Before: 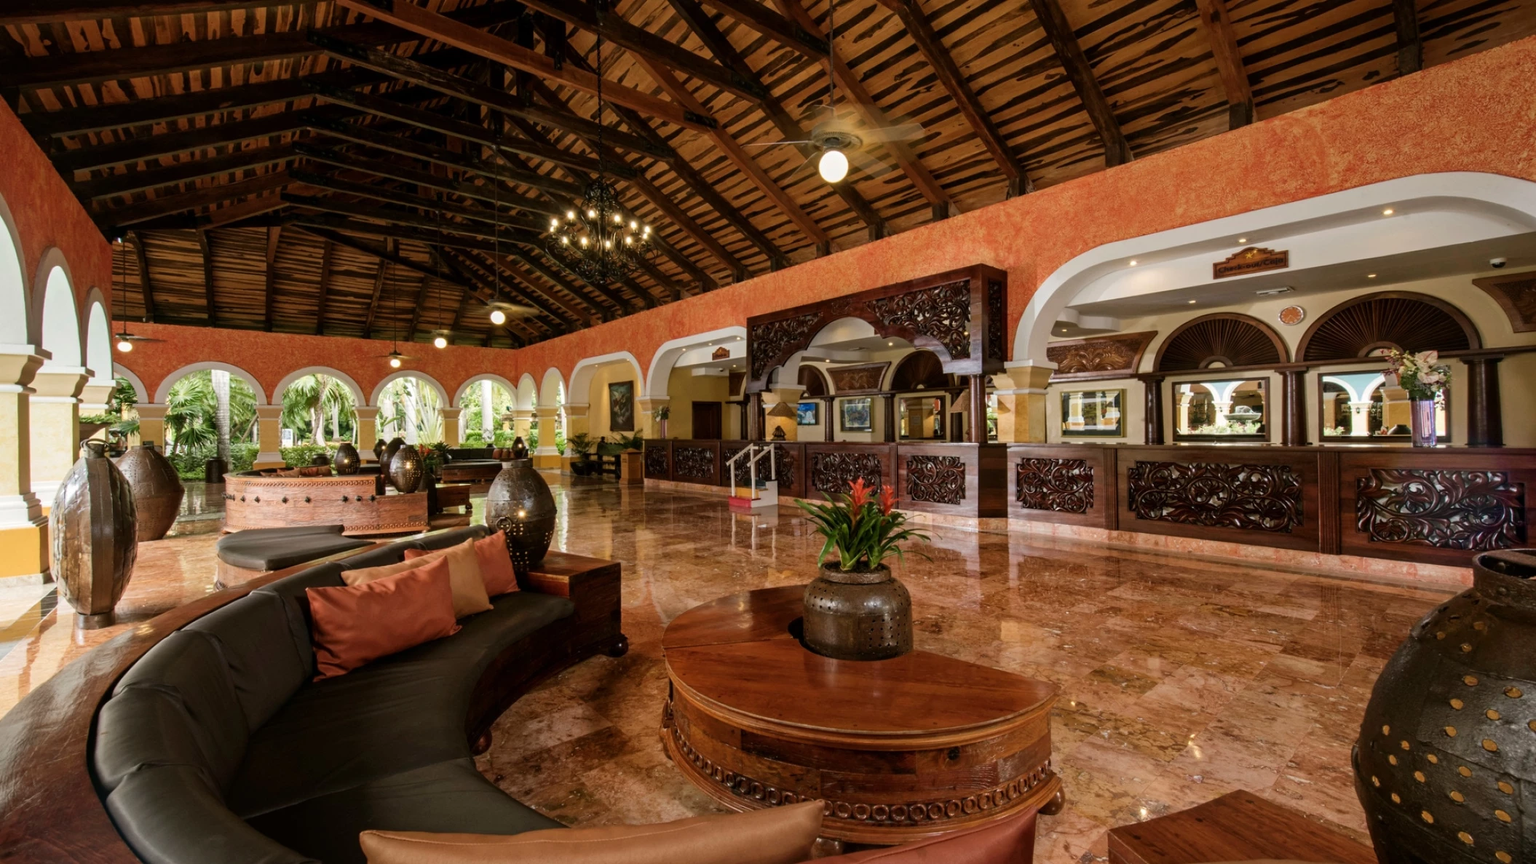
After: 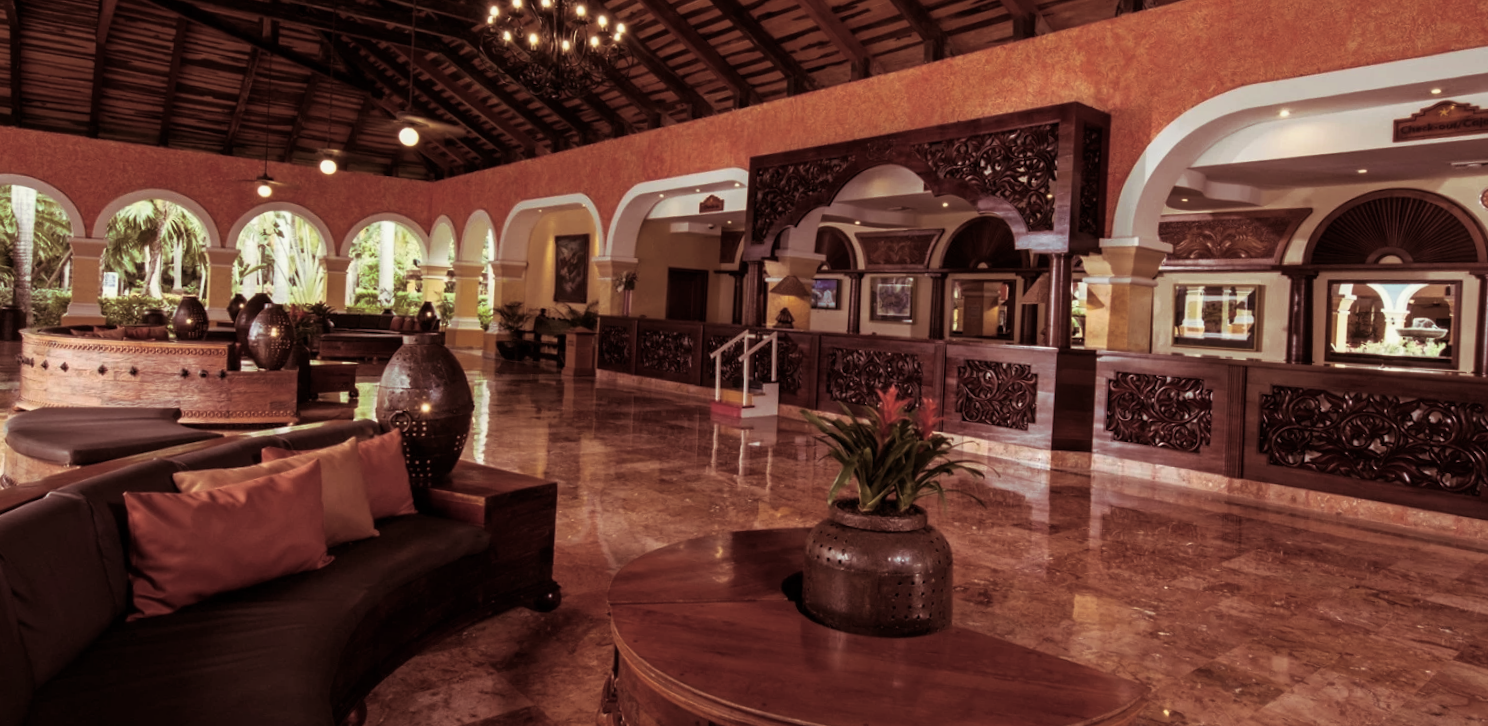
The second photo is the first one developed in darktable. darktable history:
split-toning: shadows › hue 360°
base curve: curves: ch0 [(0, 0) (0.257, 0.25) (0.482, 0.586) (0.757, 0.871) (1, 1)]
crop and rotate: angle -3.37°, left 9.79%, top 20.73%, right 12.42%, bottom 11.82%
exposure: exposure -0.293 EV, compensate highlight preservation false
white balance: emerald 1
